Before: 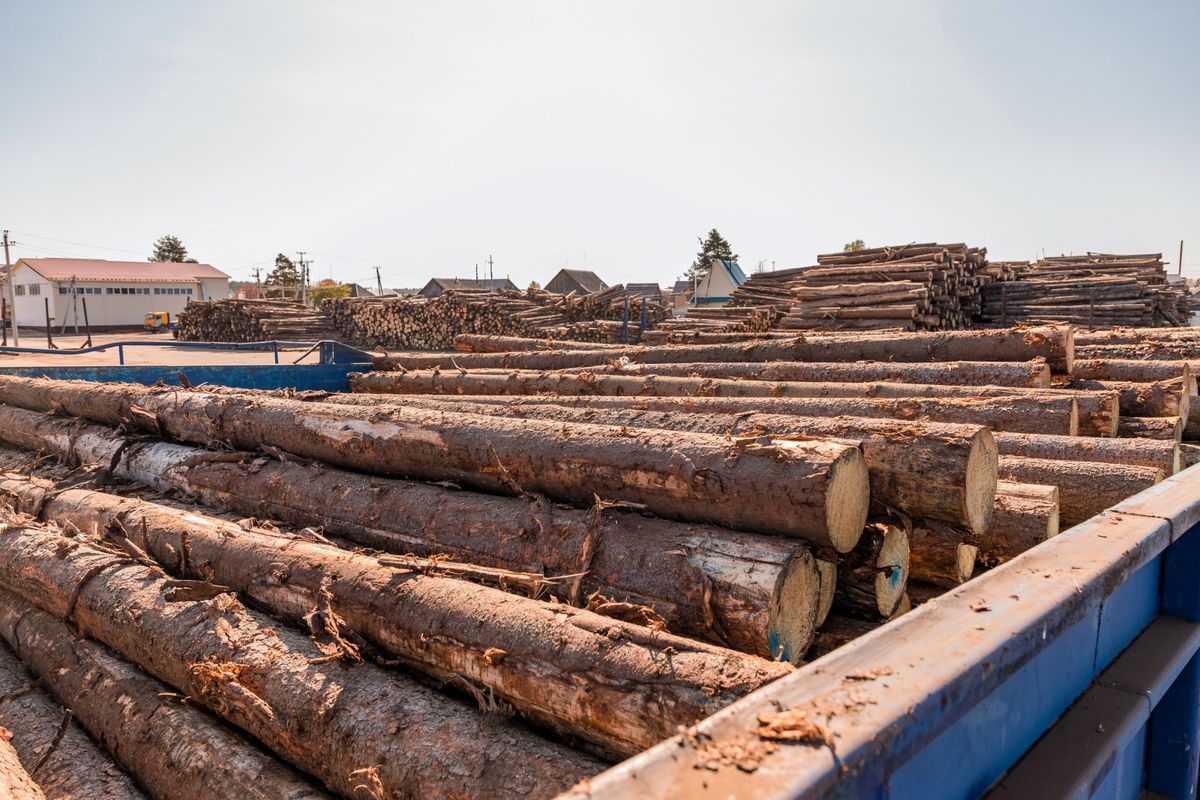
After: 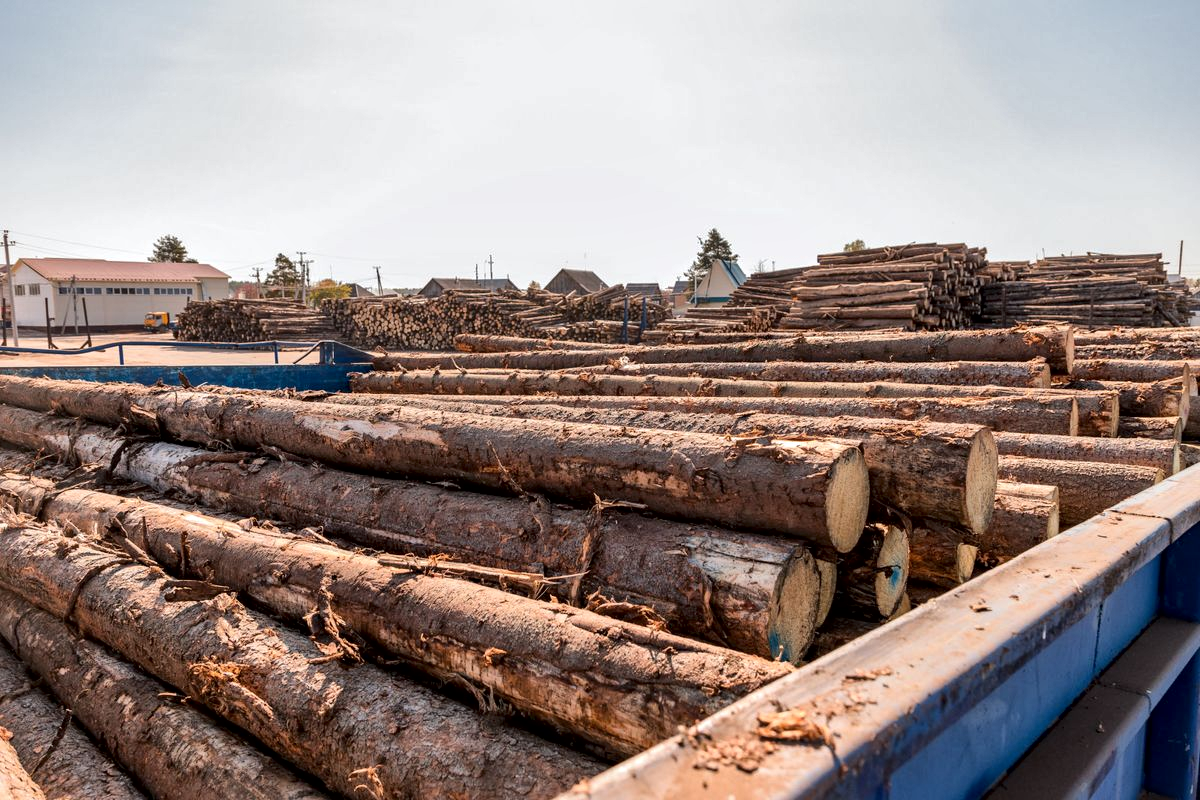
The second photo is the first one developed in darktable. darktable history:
local contrast: mode bilateral grid, contrast 21, coarseness 50, detail 173%, midtone range 0.2
